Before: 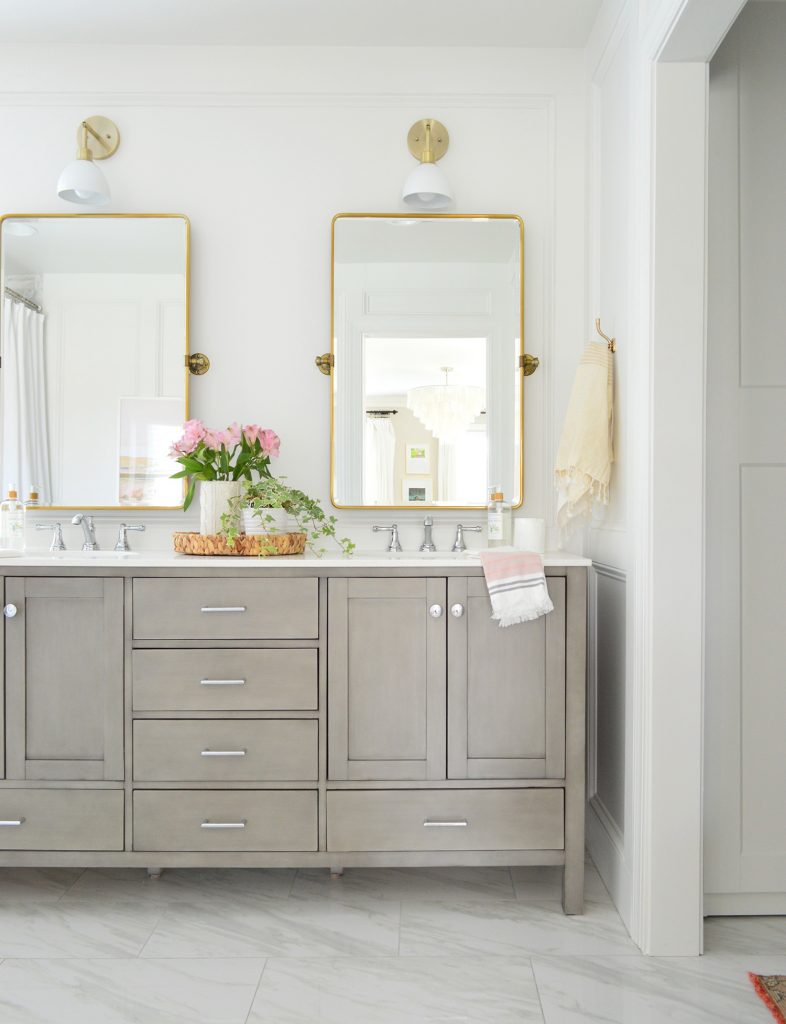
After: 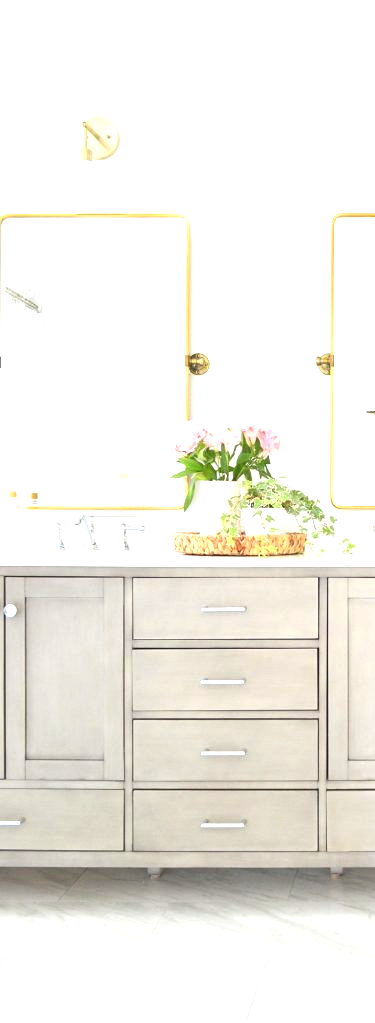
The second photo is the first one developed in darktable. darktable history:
crop and rotate: left 0.016%, top 0%, right 52.222%
exposure: black level correction -0.002, exposure 1.115 EV, compensate highlight preservation false
